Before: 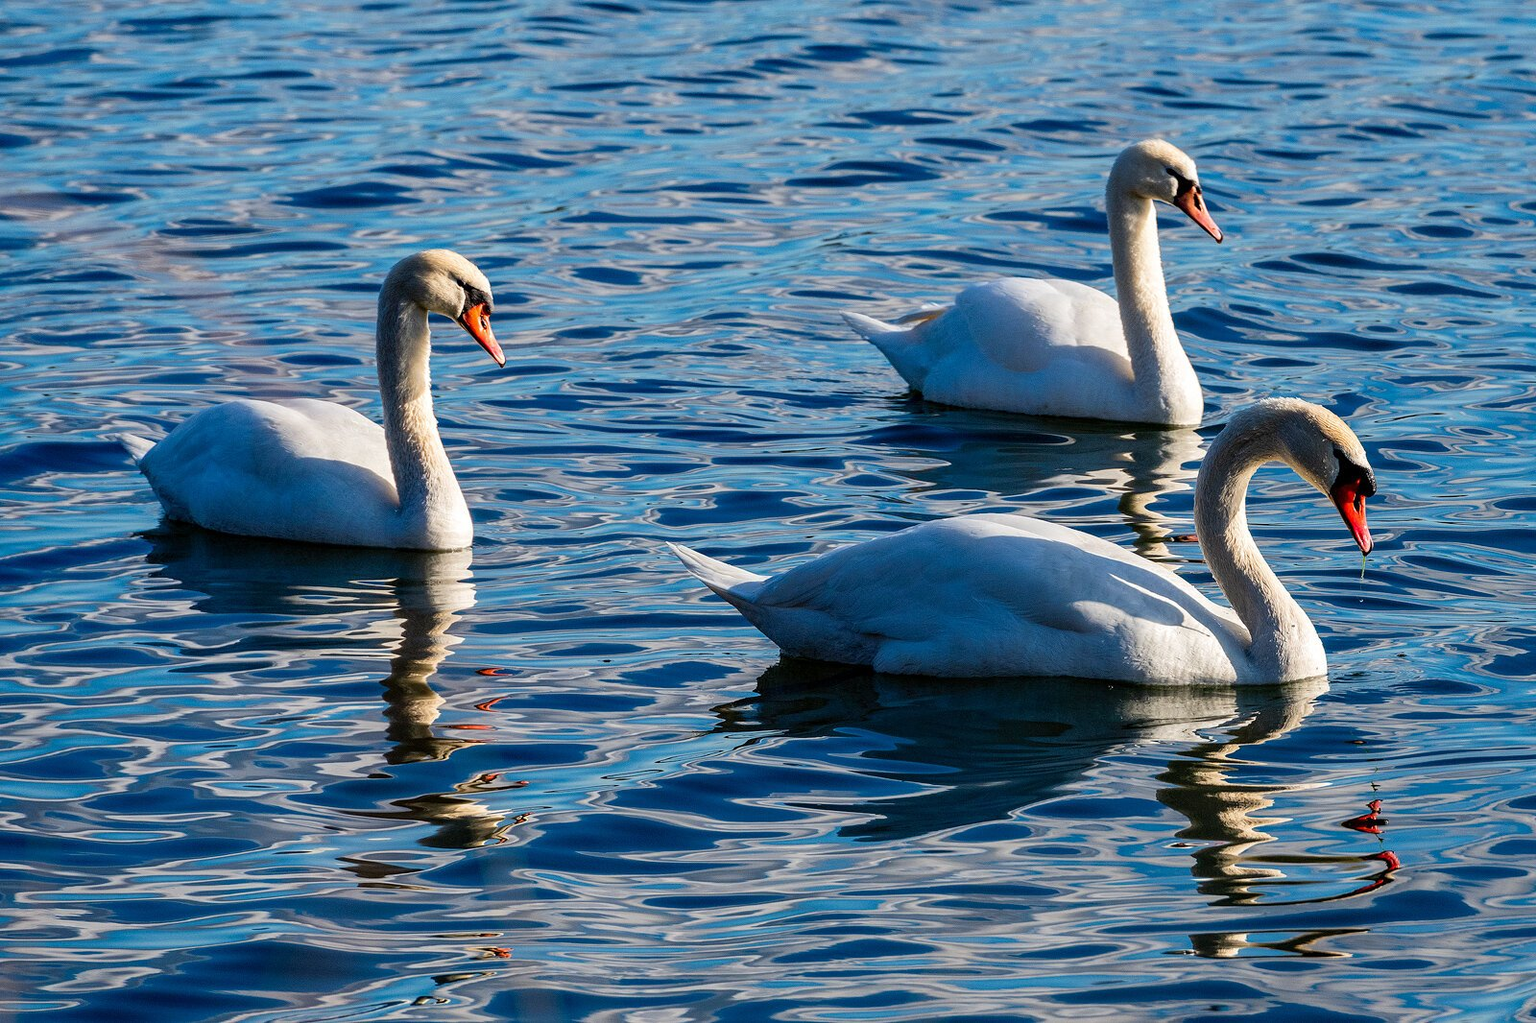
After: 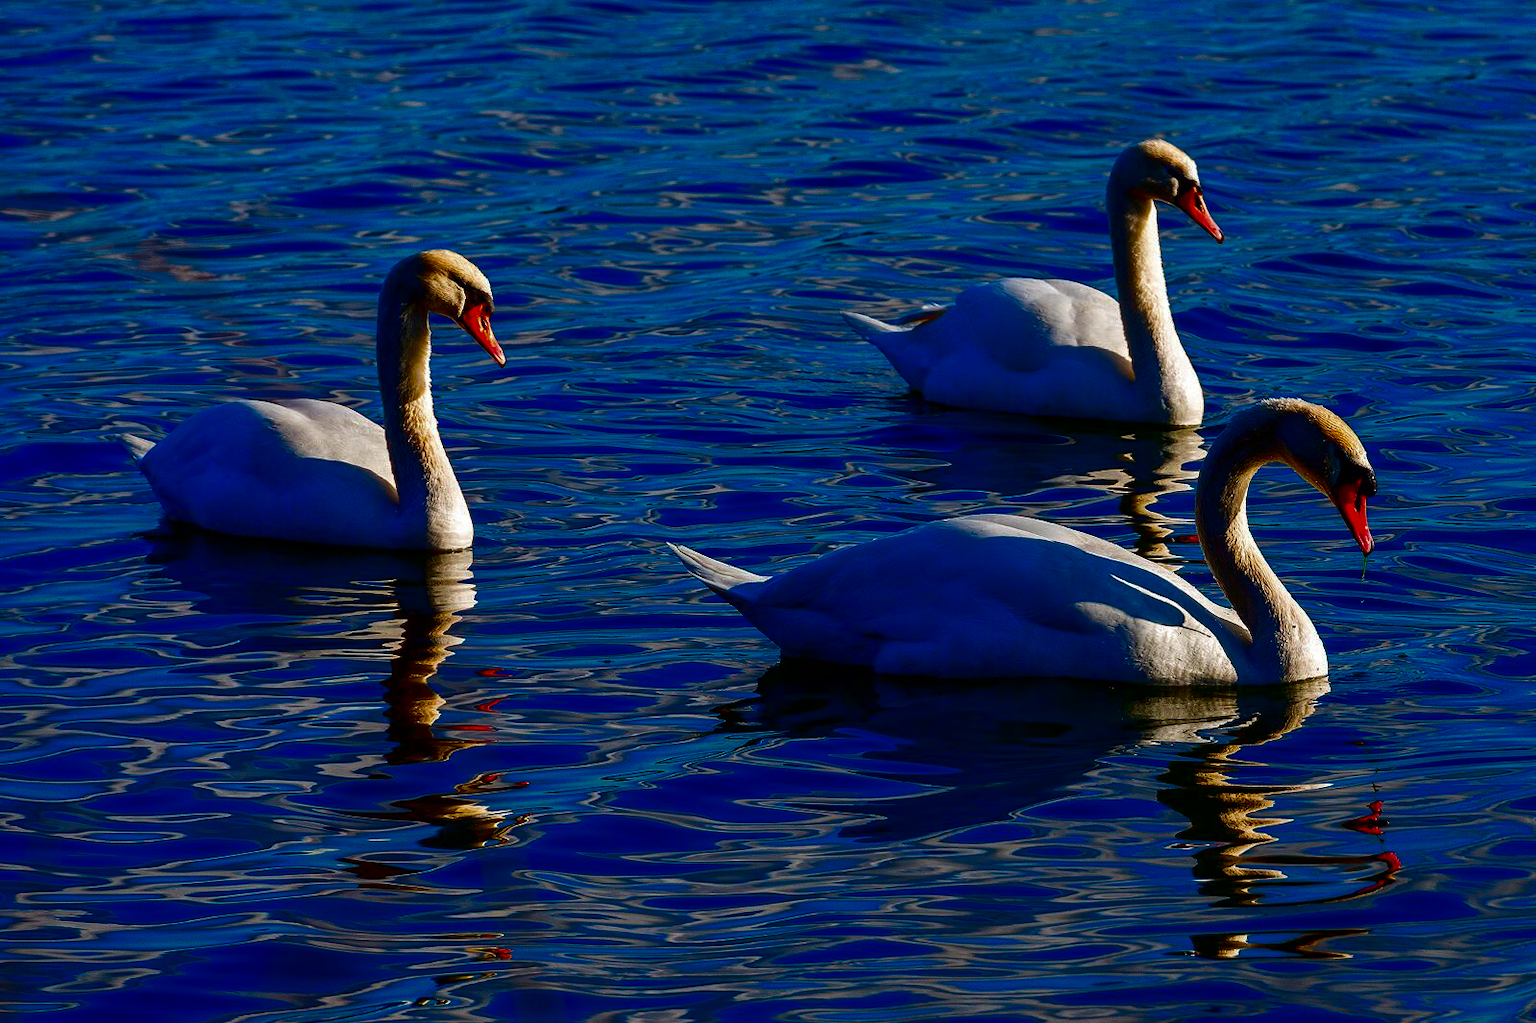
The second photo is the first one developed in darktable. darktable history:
crop: left 0.002%
contrast brightness saturation: brightness -0.986, saturation 0.996
